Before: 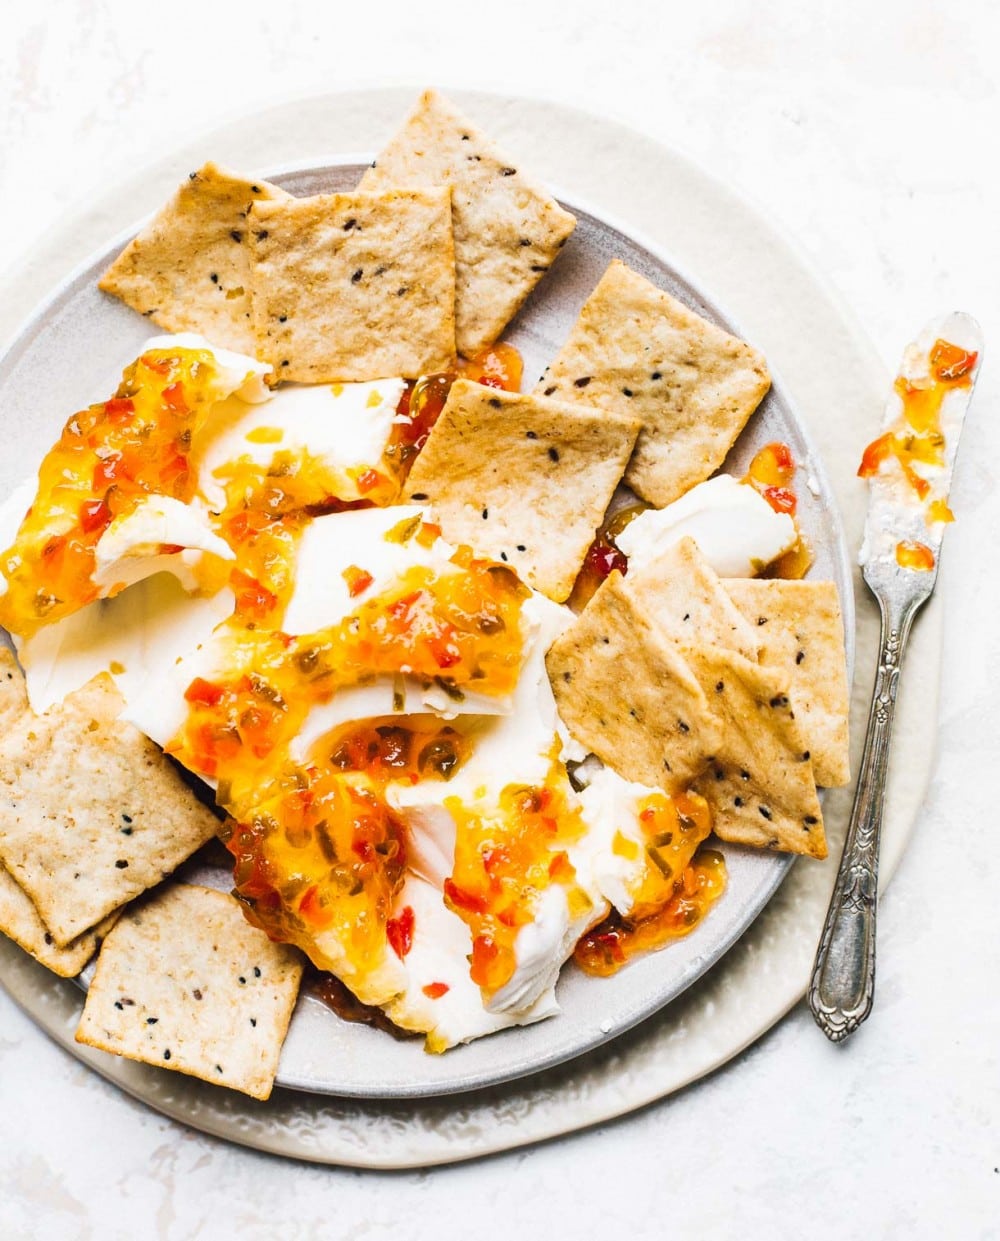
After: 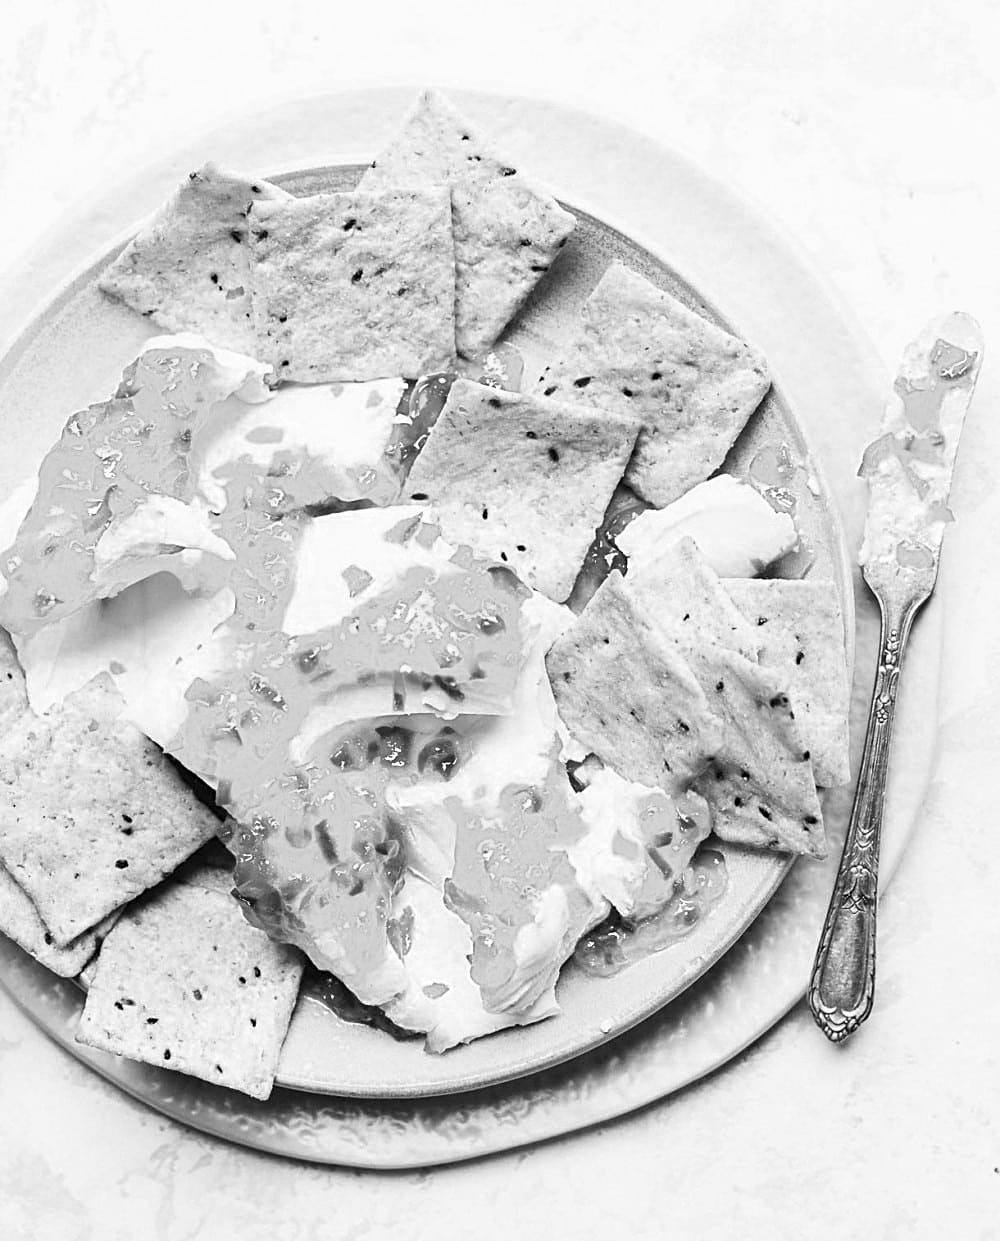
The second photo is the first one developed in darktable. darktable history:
sharpen: on, module defaults
color zones: curves: ch0 [(0.004, 0.588) (0.116, 0.636) (0.259, 0.476) (0.423, 0.464) (0.75, 0.5)]; ch1 [(0, 0) (0.143, 0) (0.286, 0) (0.429, 0) (0.571, 0) (0.714, 0) (0.857, 0)]
